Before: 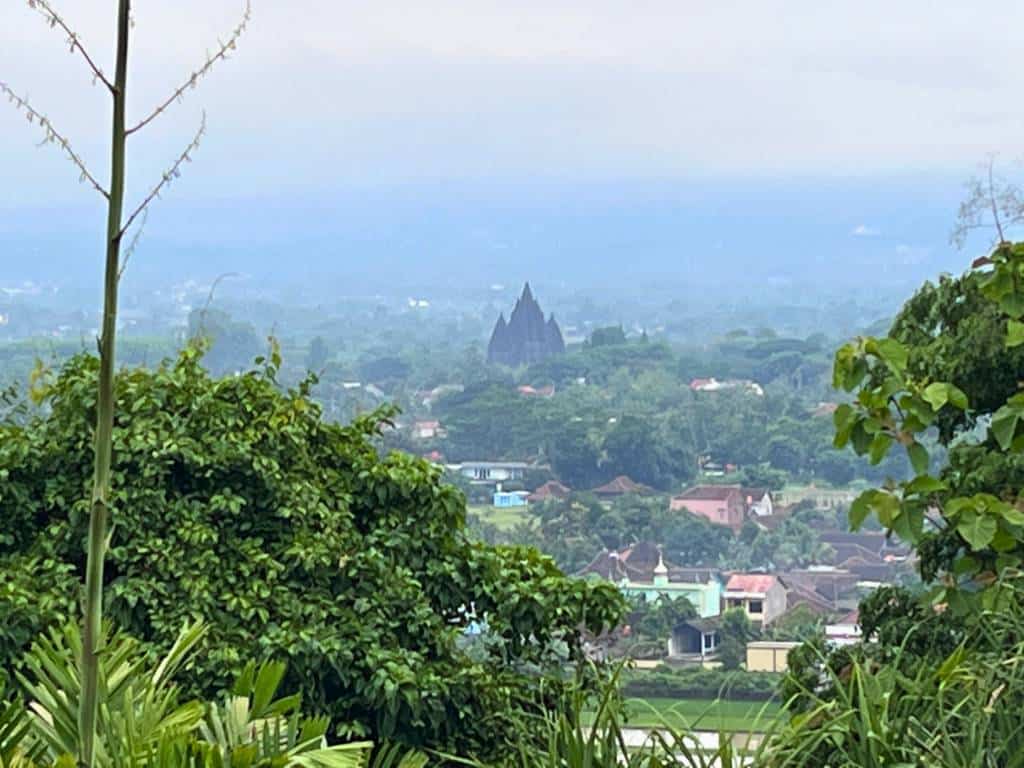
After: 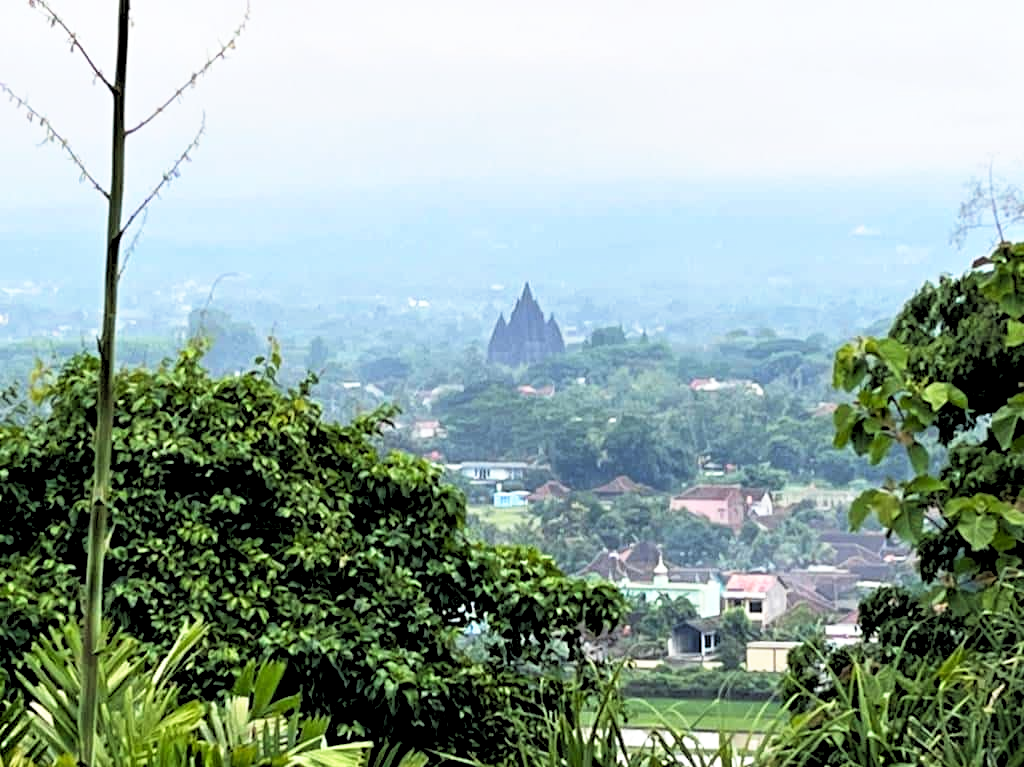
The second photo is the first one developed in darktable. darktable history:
shadows and highlights: shadows 4.1, highlights -17.6, soften with gaussian
rgb levels: levels [[0.034, 0.472, 0.904], [0, 0.5, 1], [0, 0.5, 1]]
base curve: curves: ch0 [(0, 0) (0.688, 0.865) (1, 1)], preserve colors none
crop: bottom 0.071%
tone equalizer: on, module defaults
